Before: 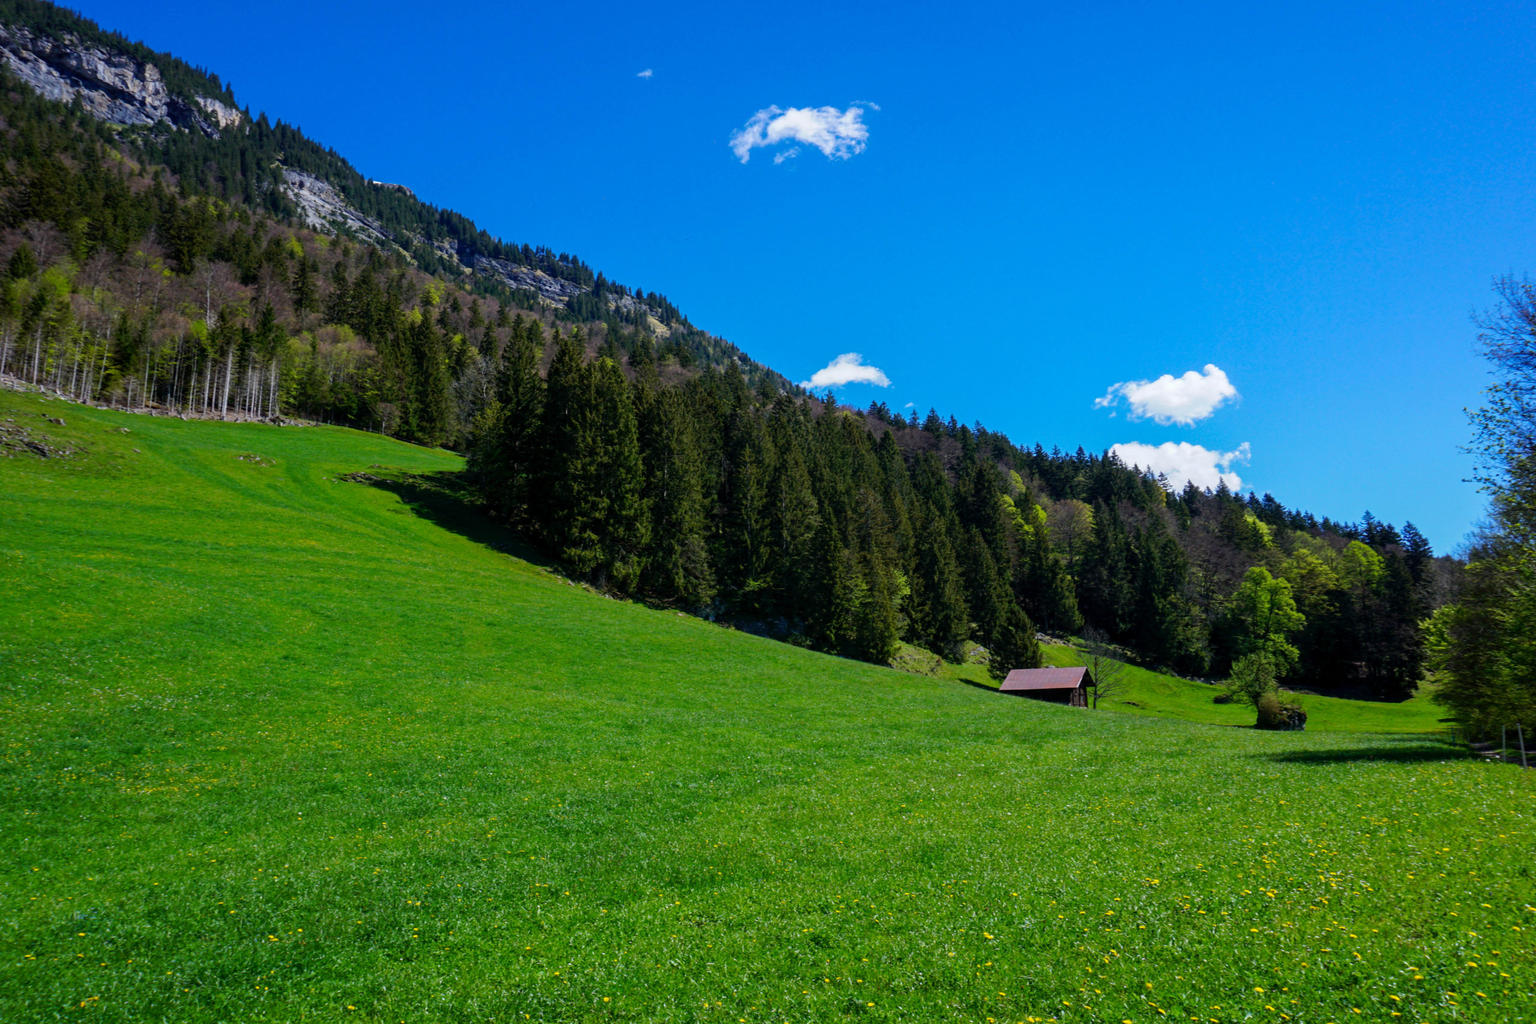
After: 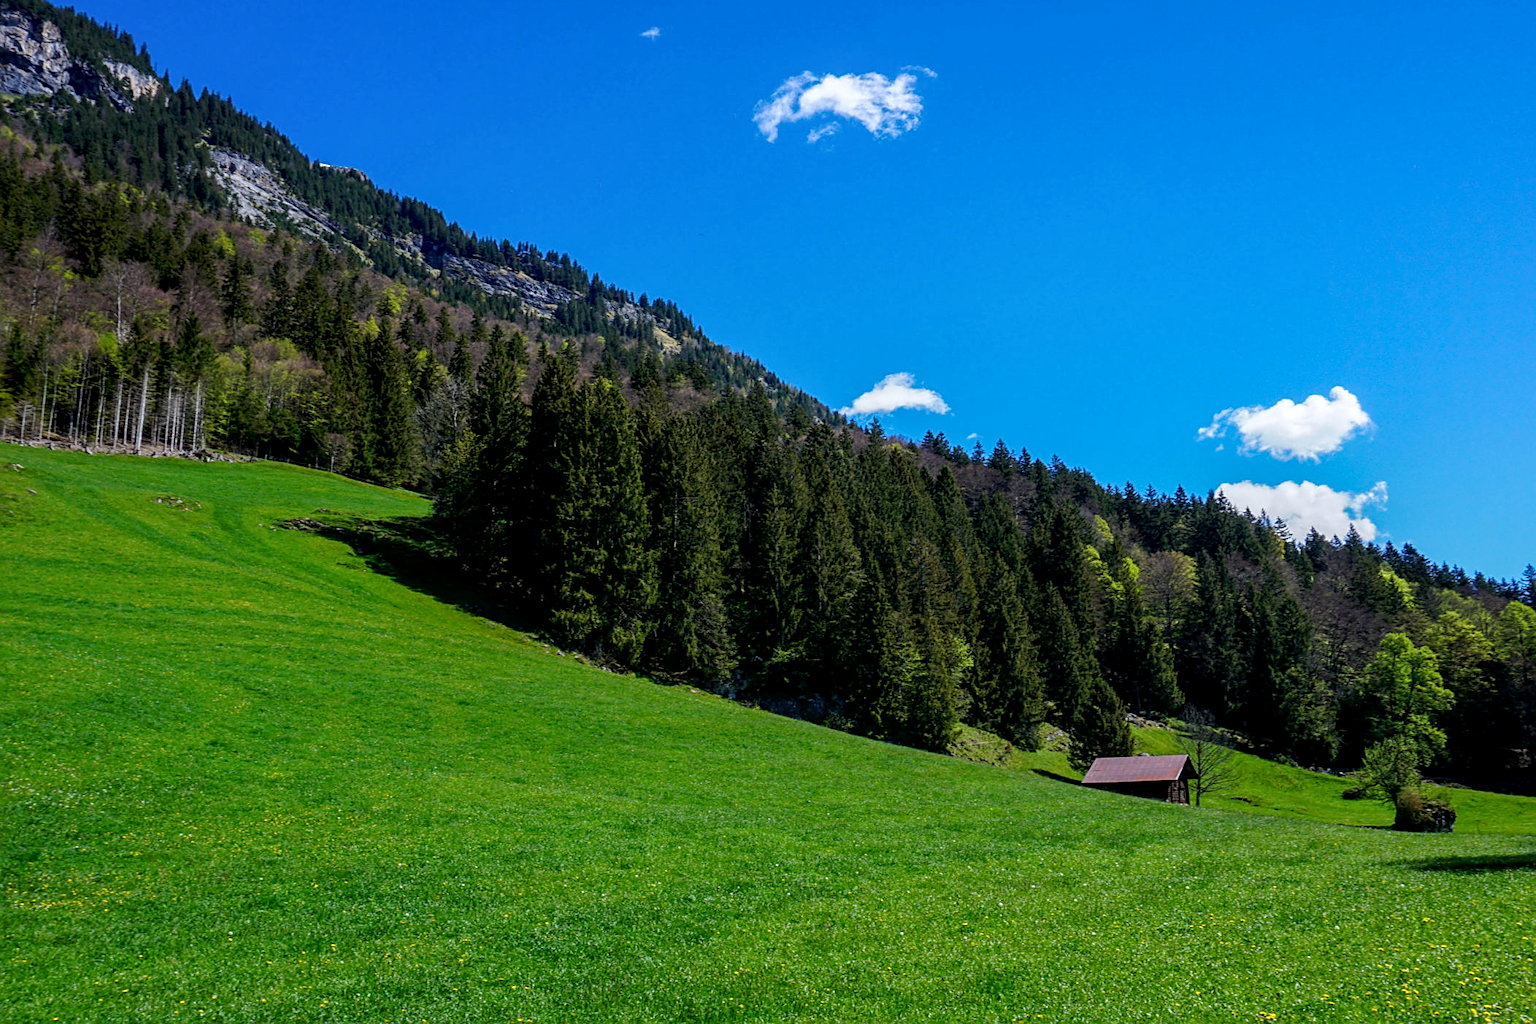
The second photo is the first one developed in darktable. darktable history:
local contrast: on, module defaults
sharpen: on, module defaults
crop and rotate: left 7.196%, top 4.574%, right 10.605%, bottom 13.178%
